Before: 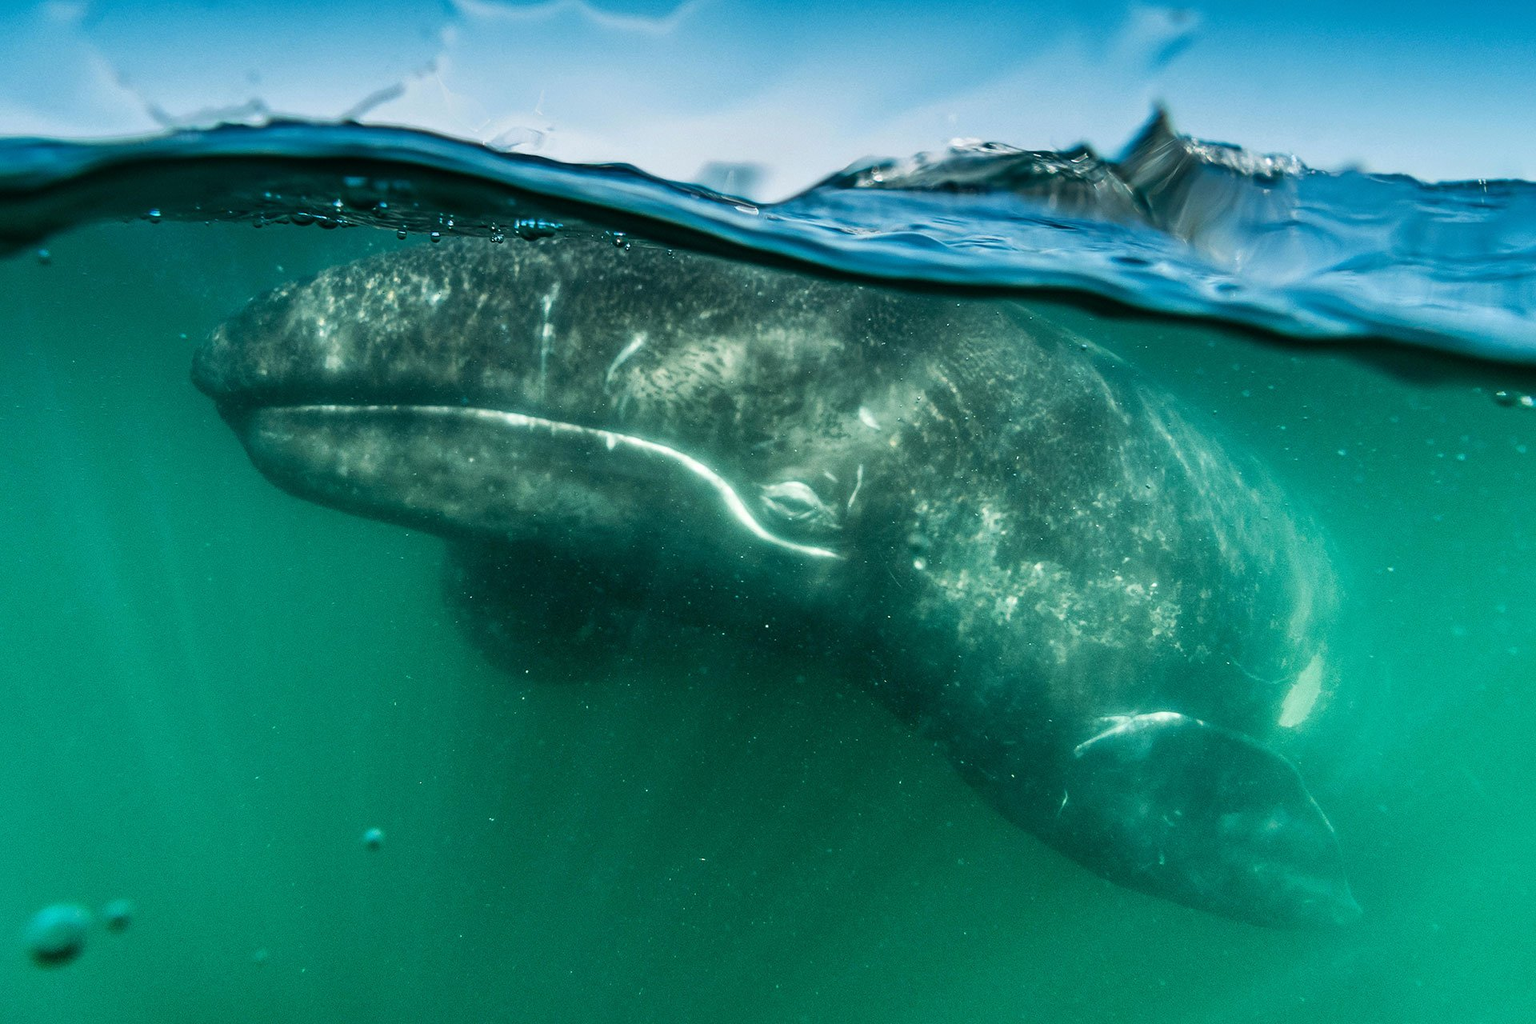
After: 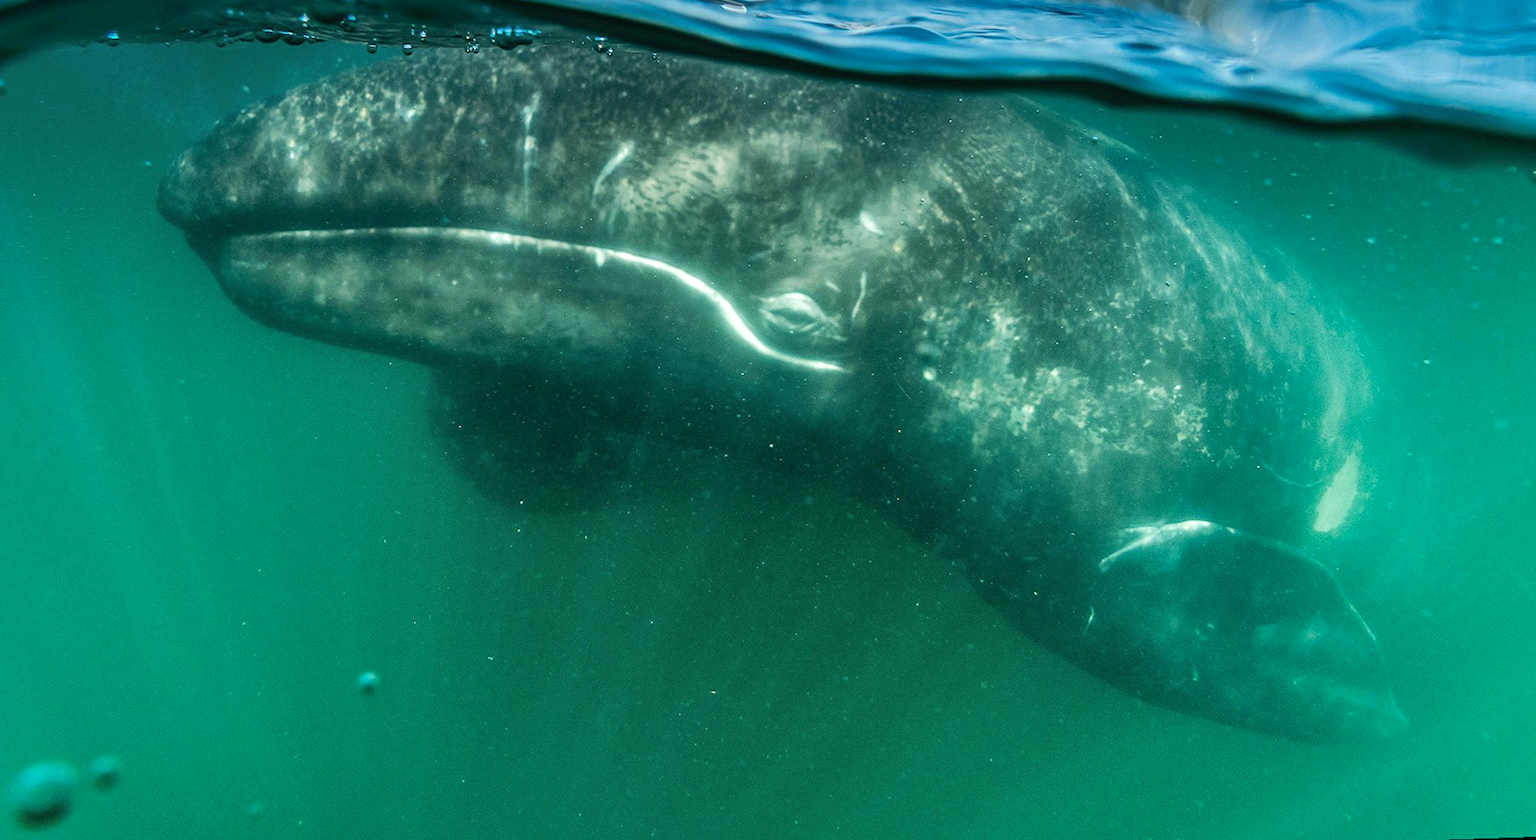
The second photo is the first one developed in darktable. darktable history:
rotate and perspective: rotation -2.12°, lens shift (vertical) 0.009, lens shift (horizontal) -0.008, automatic cropping original format, crop left 0.036, crop right 0.964, crop top 0.05, crop bottom 0.959
crop and rotate: top 18.507%
levels: levels [0, 0.48, 0.961]
shadows and highlights: on, module defaults
